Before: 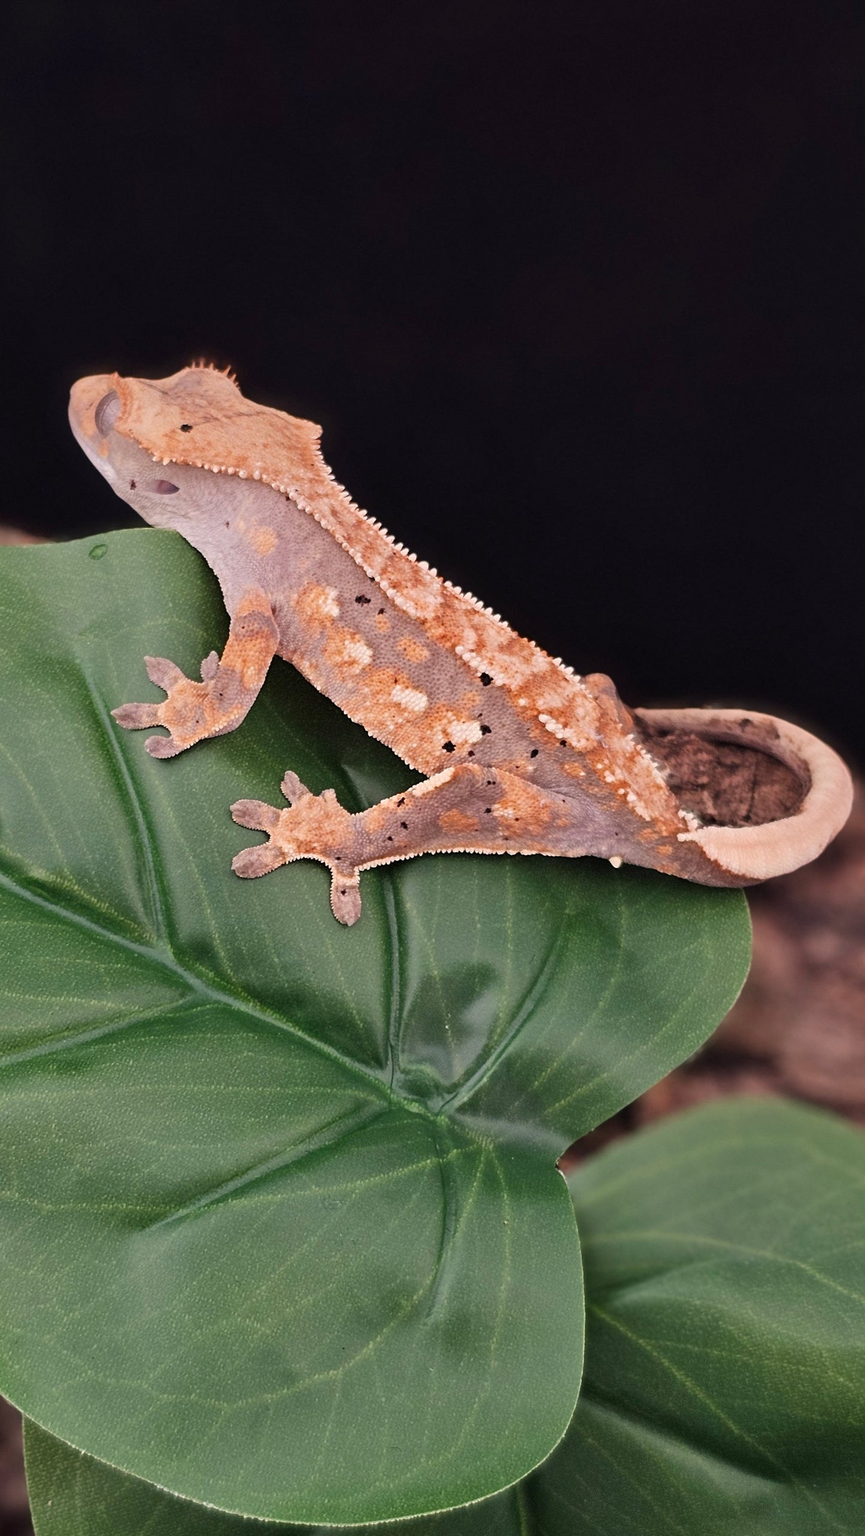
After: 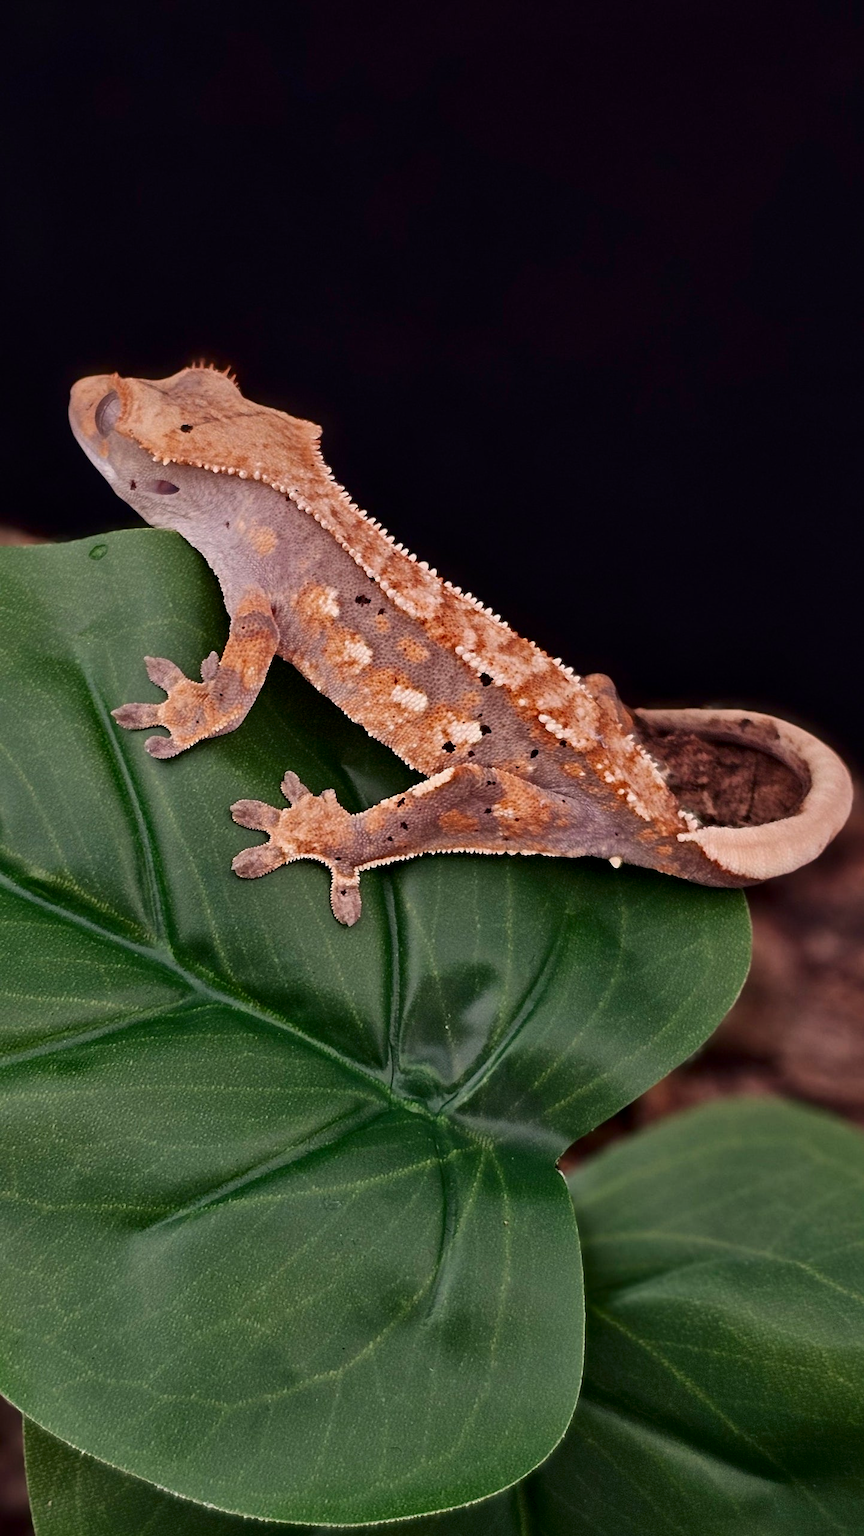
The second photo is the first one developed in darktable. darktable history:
local contrast: mode bilateral grid, contrast 20, coarseness 50, detail 120%, midtone range 0.2
contrast brightness saturation: brightness -0.2, saturation 0.08
